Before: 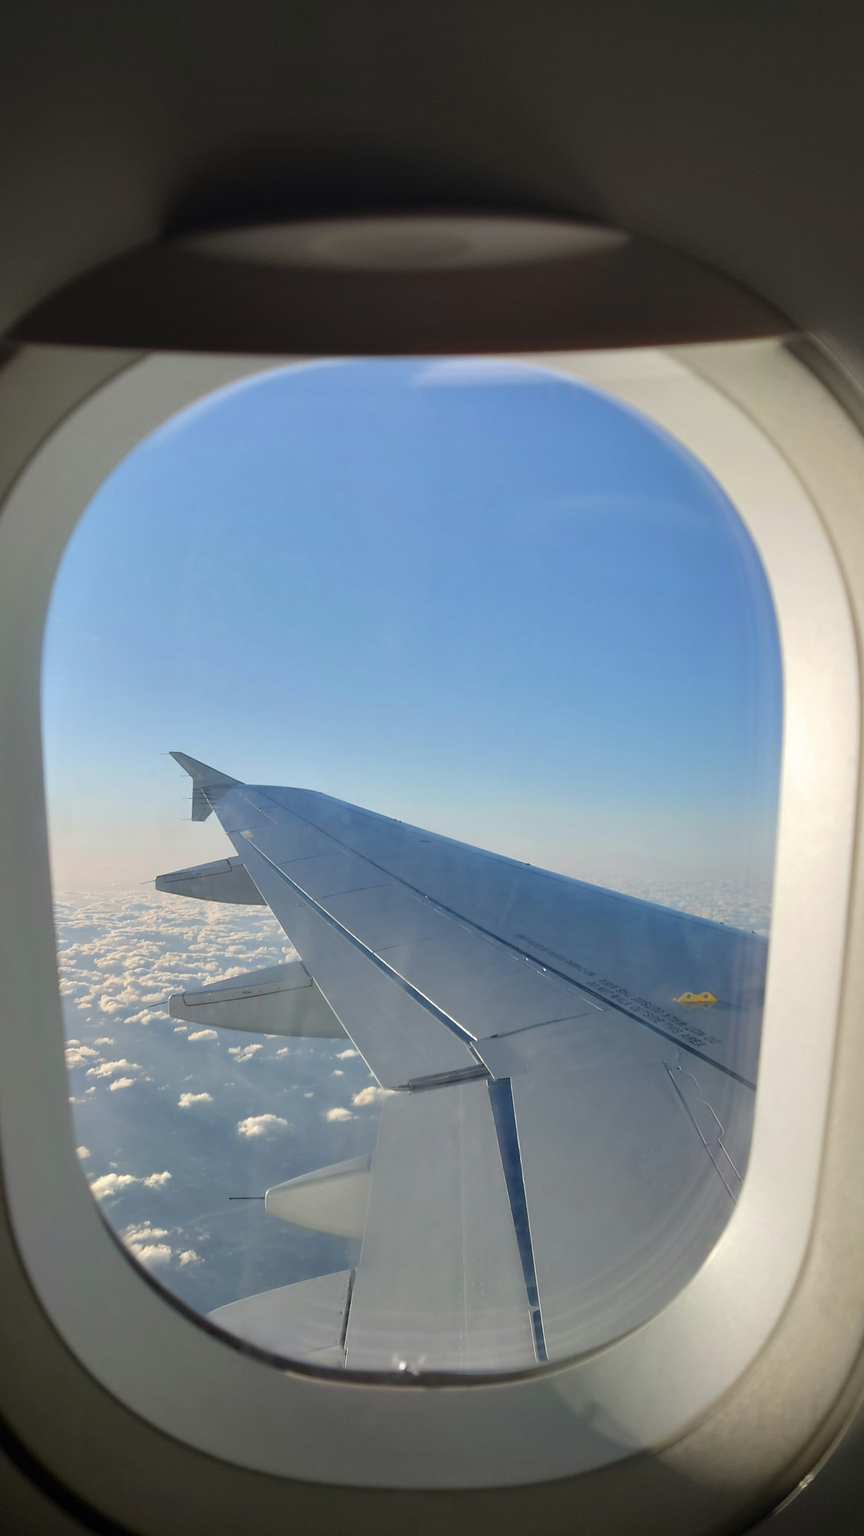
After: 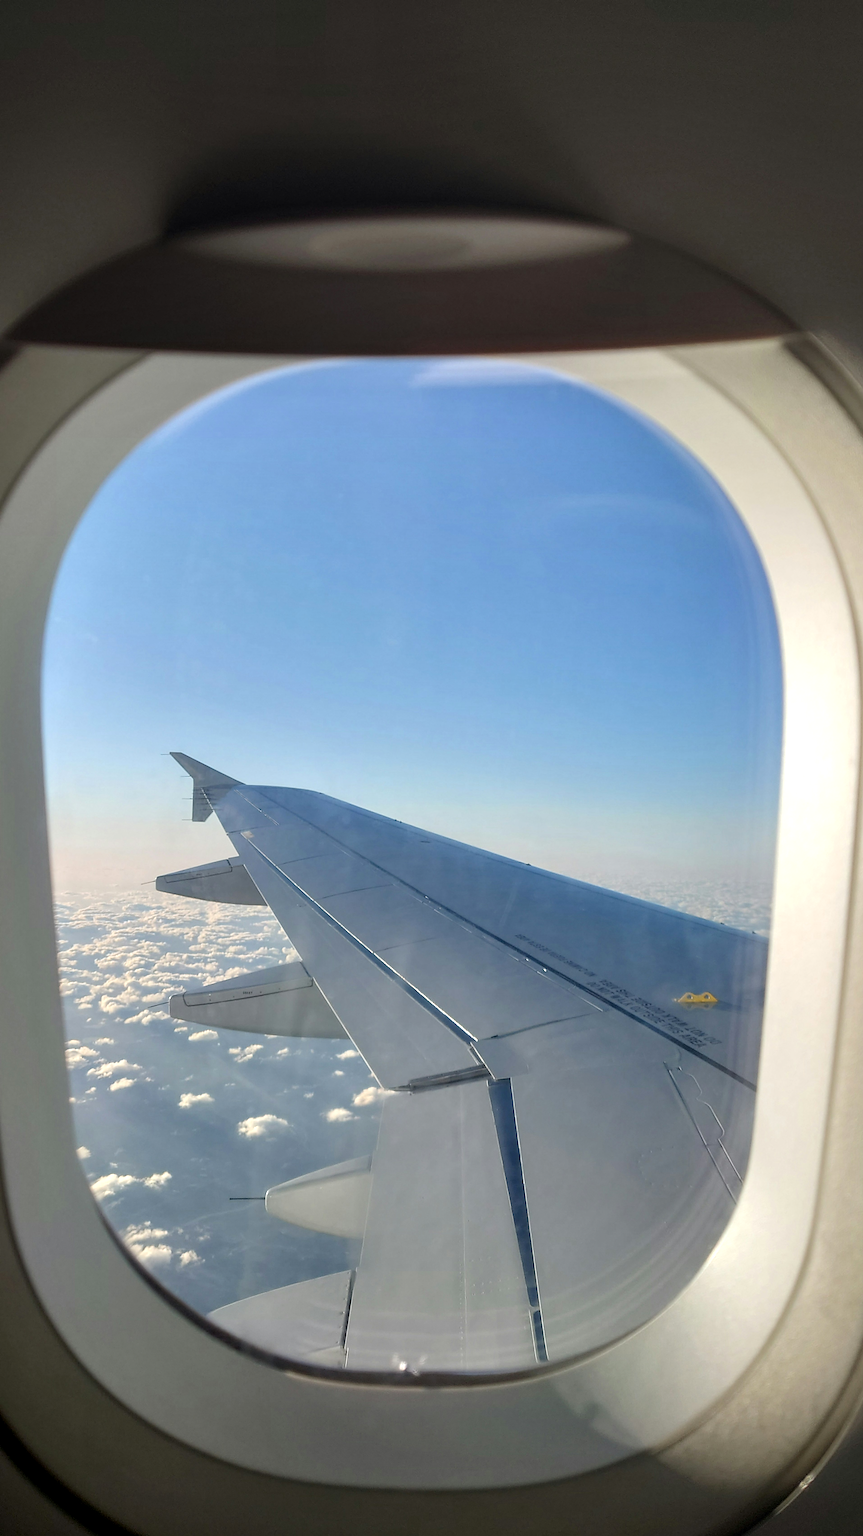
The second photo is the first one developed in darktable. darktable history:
exposure: exposure 0.171 EV, compensate highlight preservation false
sharpen: on, module defaults
local contrast: on, module defaults
